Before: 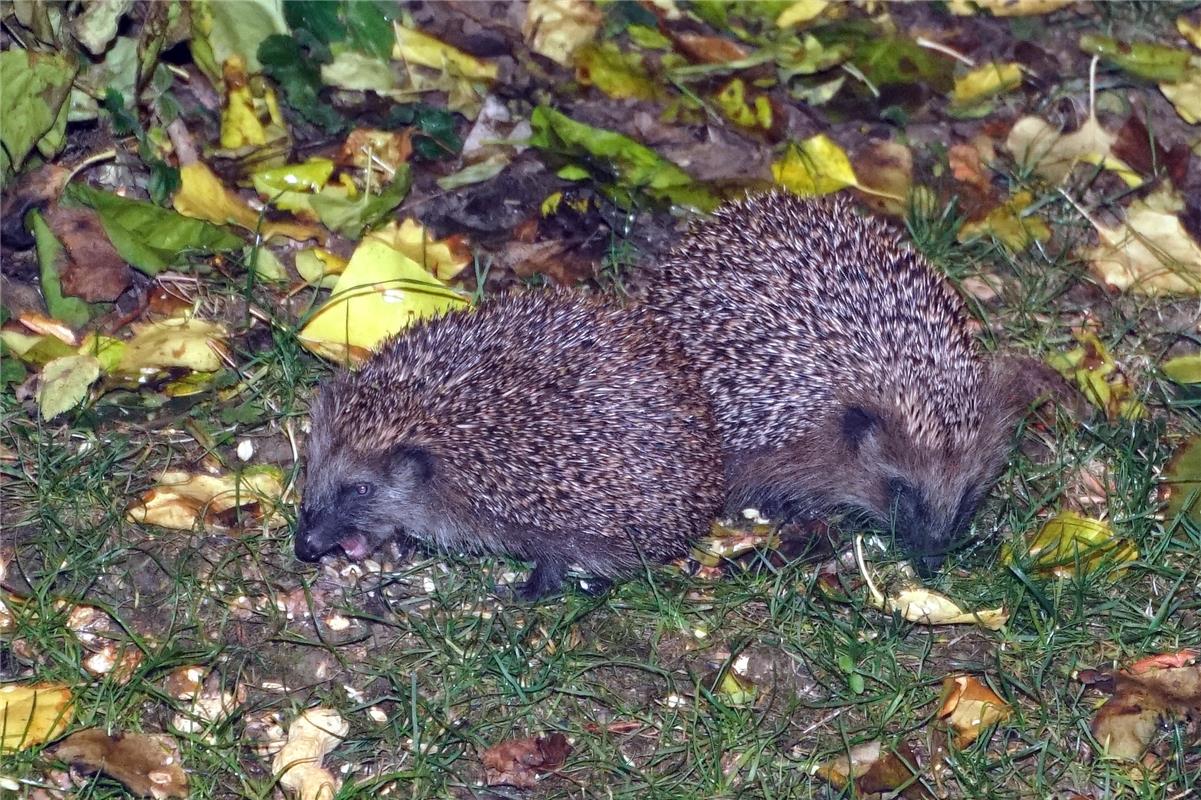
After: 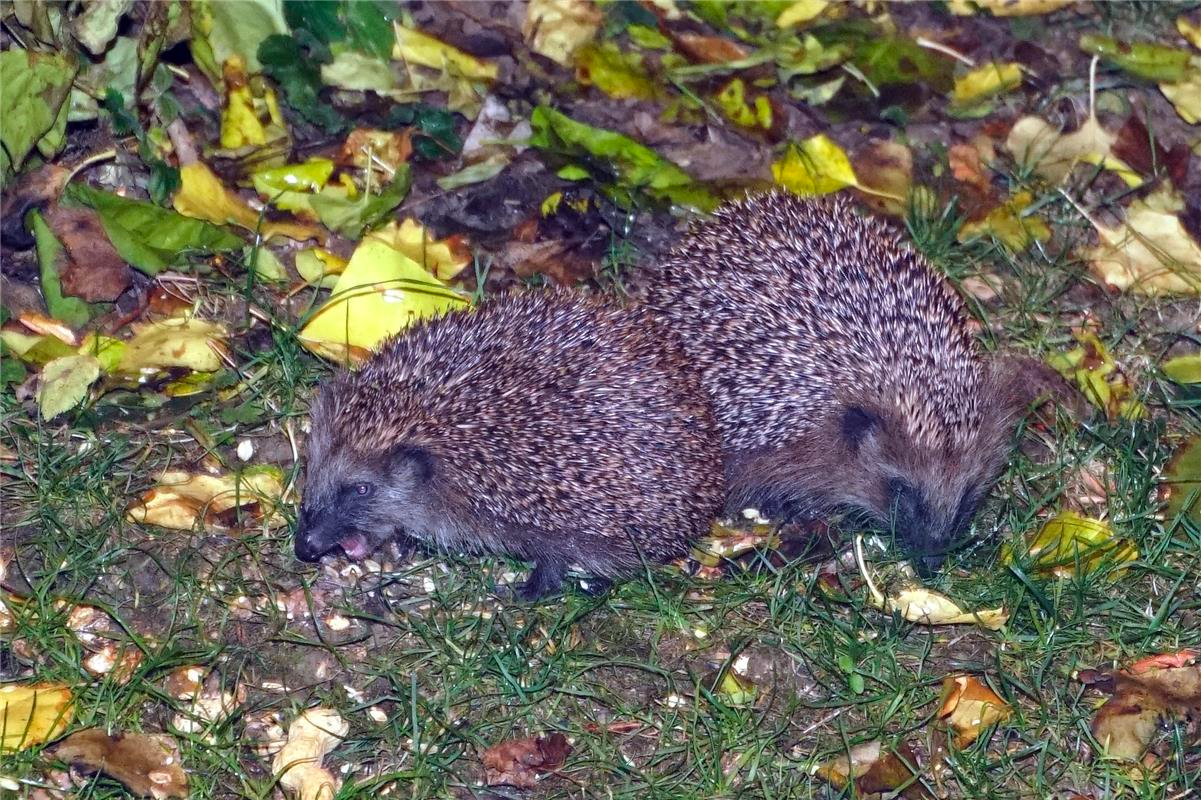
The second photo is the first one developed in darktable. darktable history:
contrast brightness saturation: contrast 0.04, saturation 0.157
